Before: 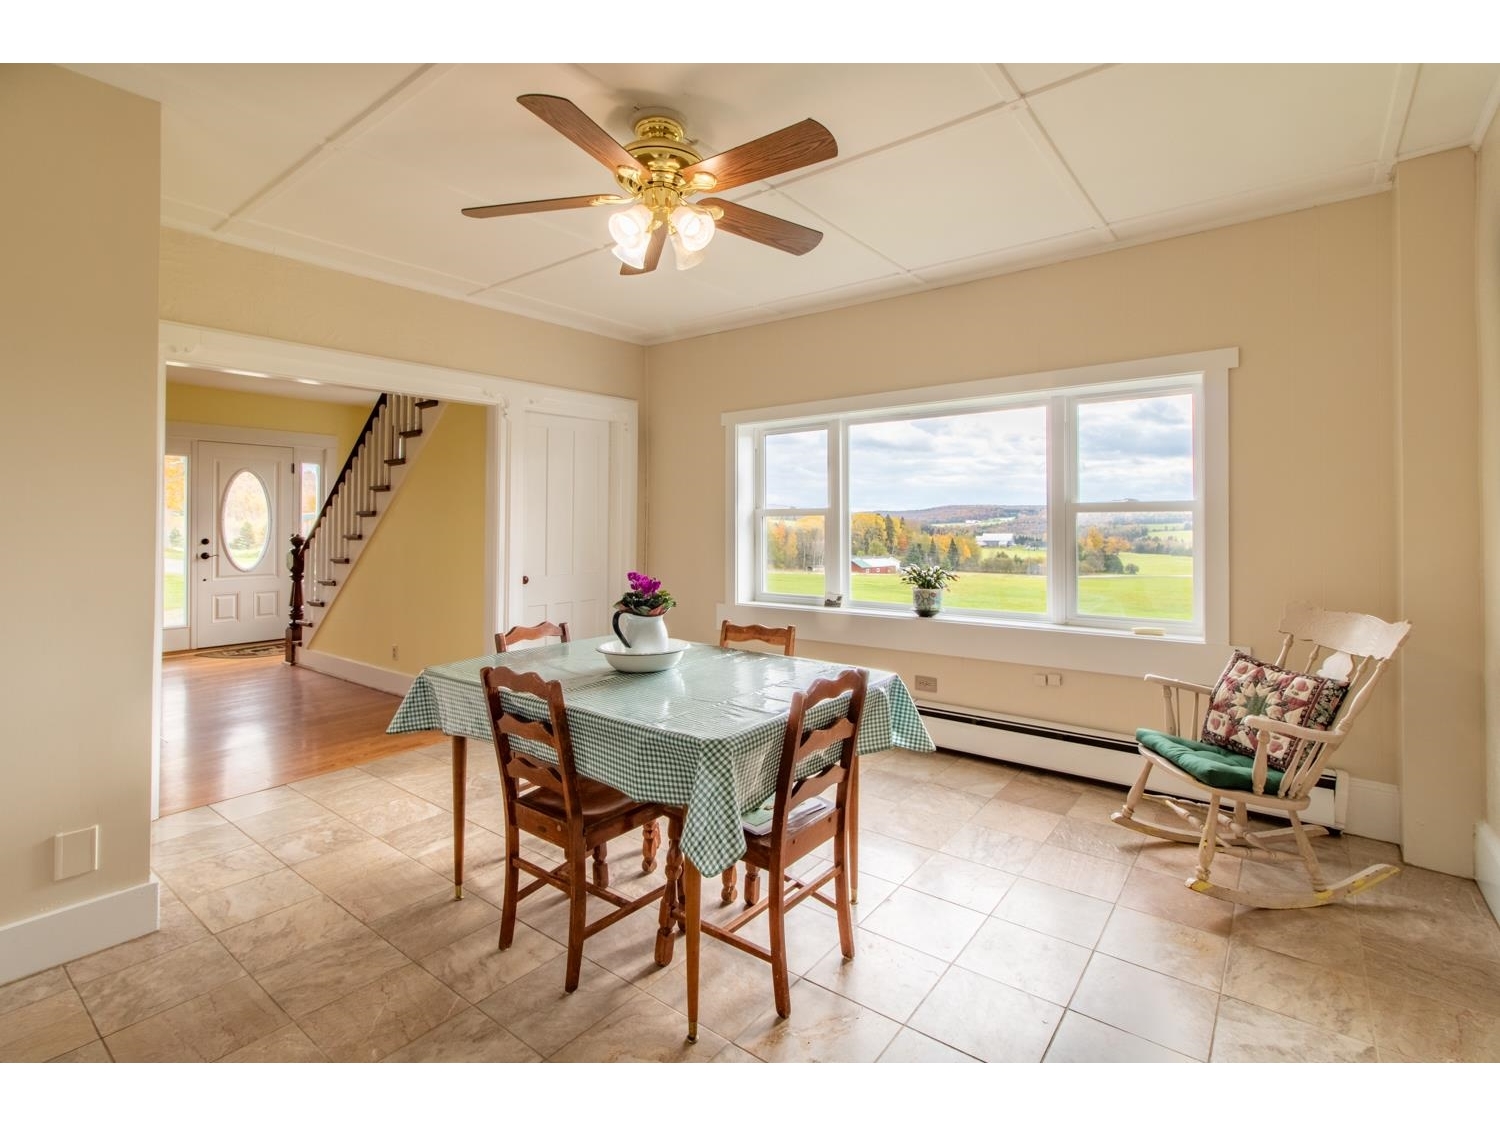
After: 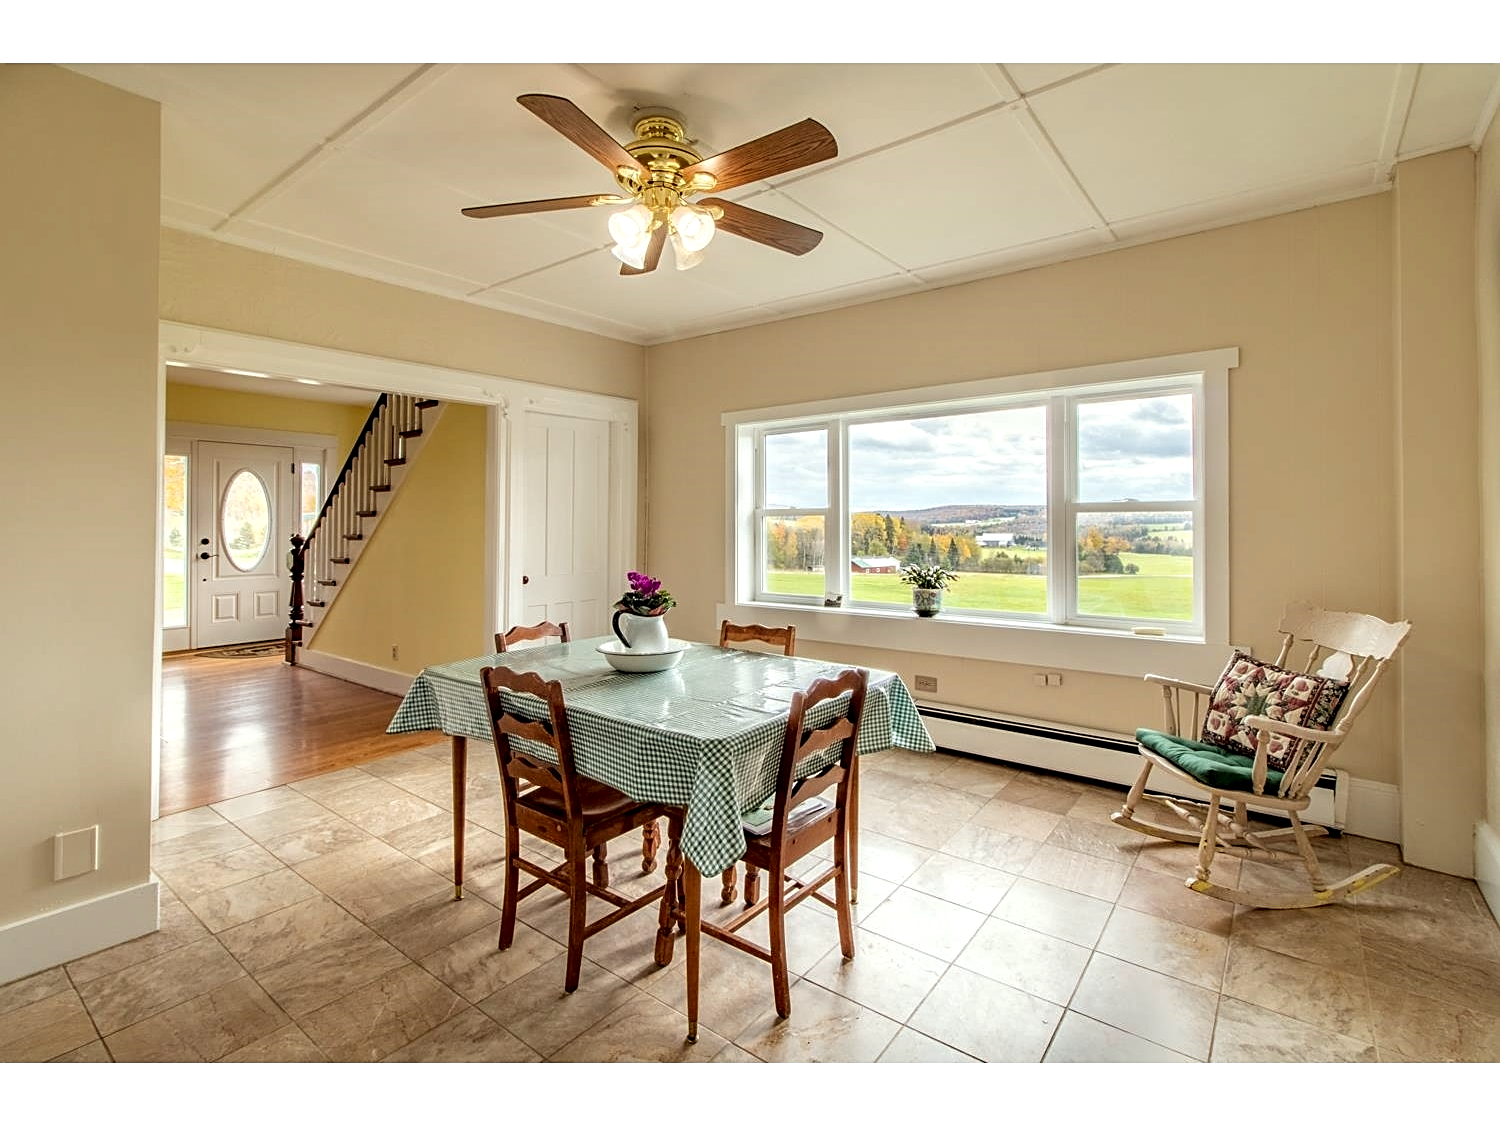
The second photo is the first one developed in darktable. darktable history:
sharpen: on, module defaults
color correction: highlights a* -2.68, highlights b* 2.57
local contrast: highlights 123%, shadows 126%, detail 140%, midtone range 0.254
vibrance: vibrance 0%
